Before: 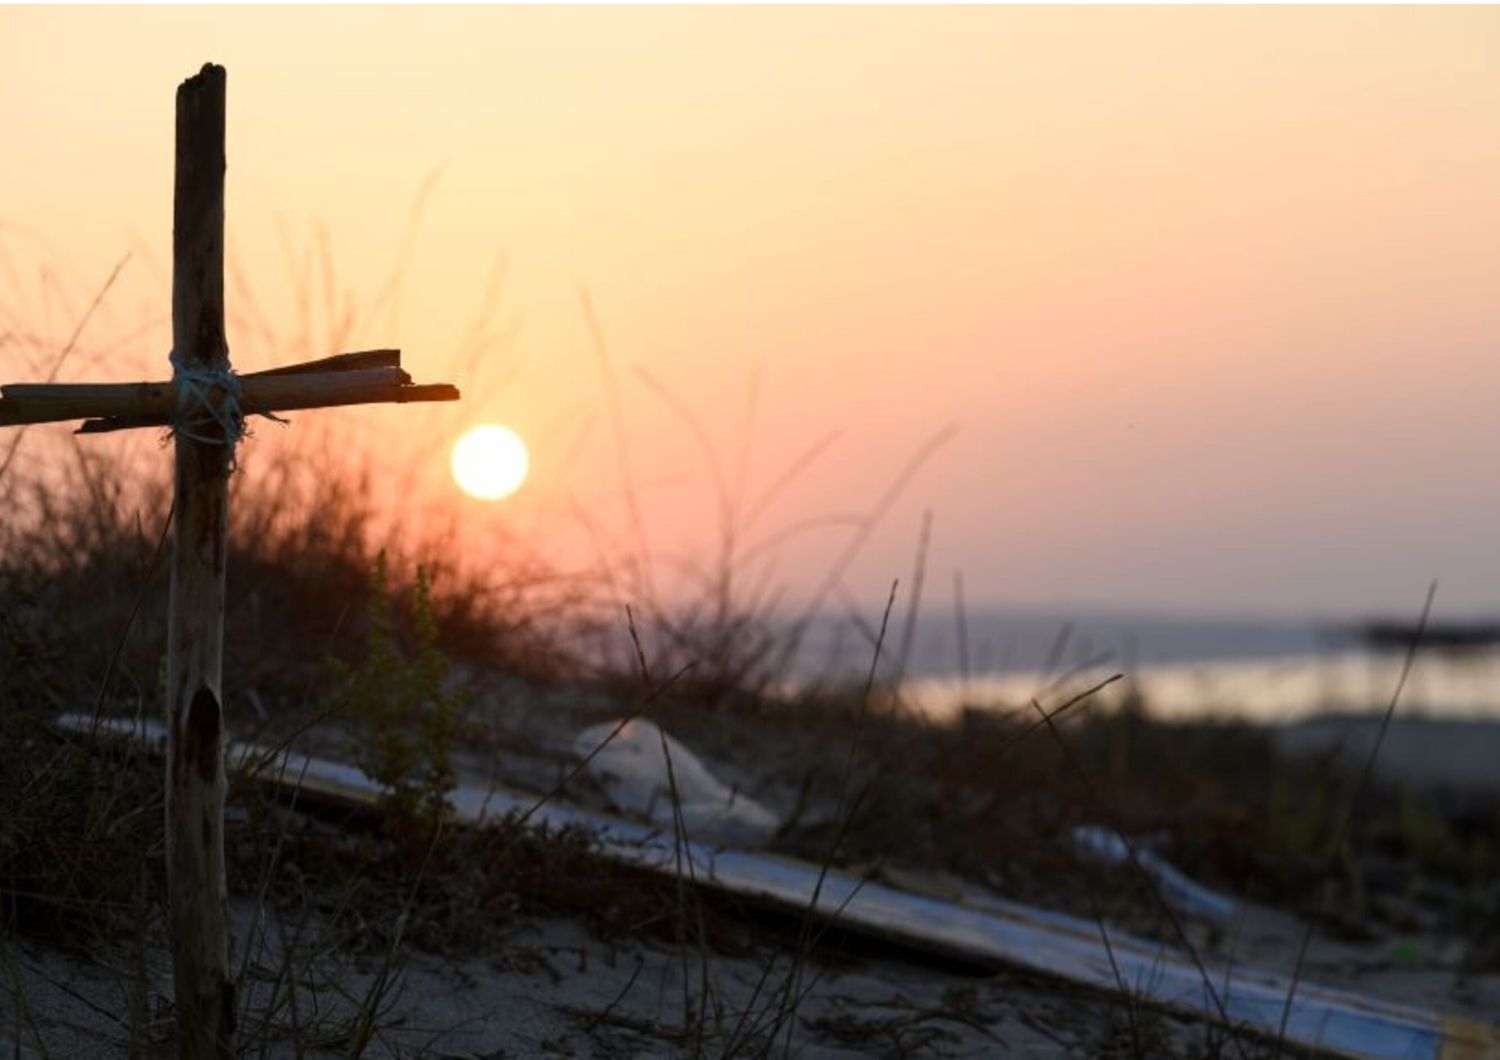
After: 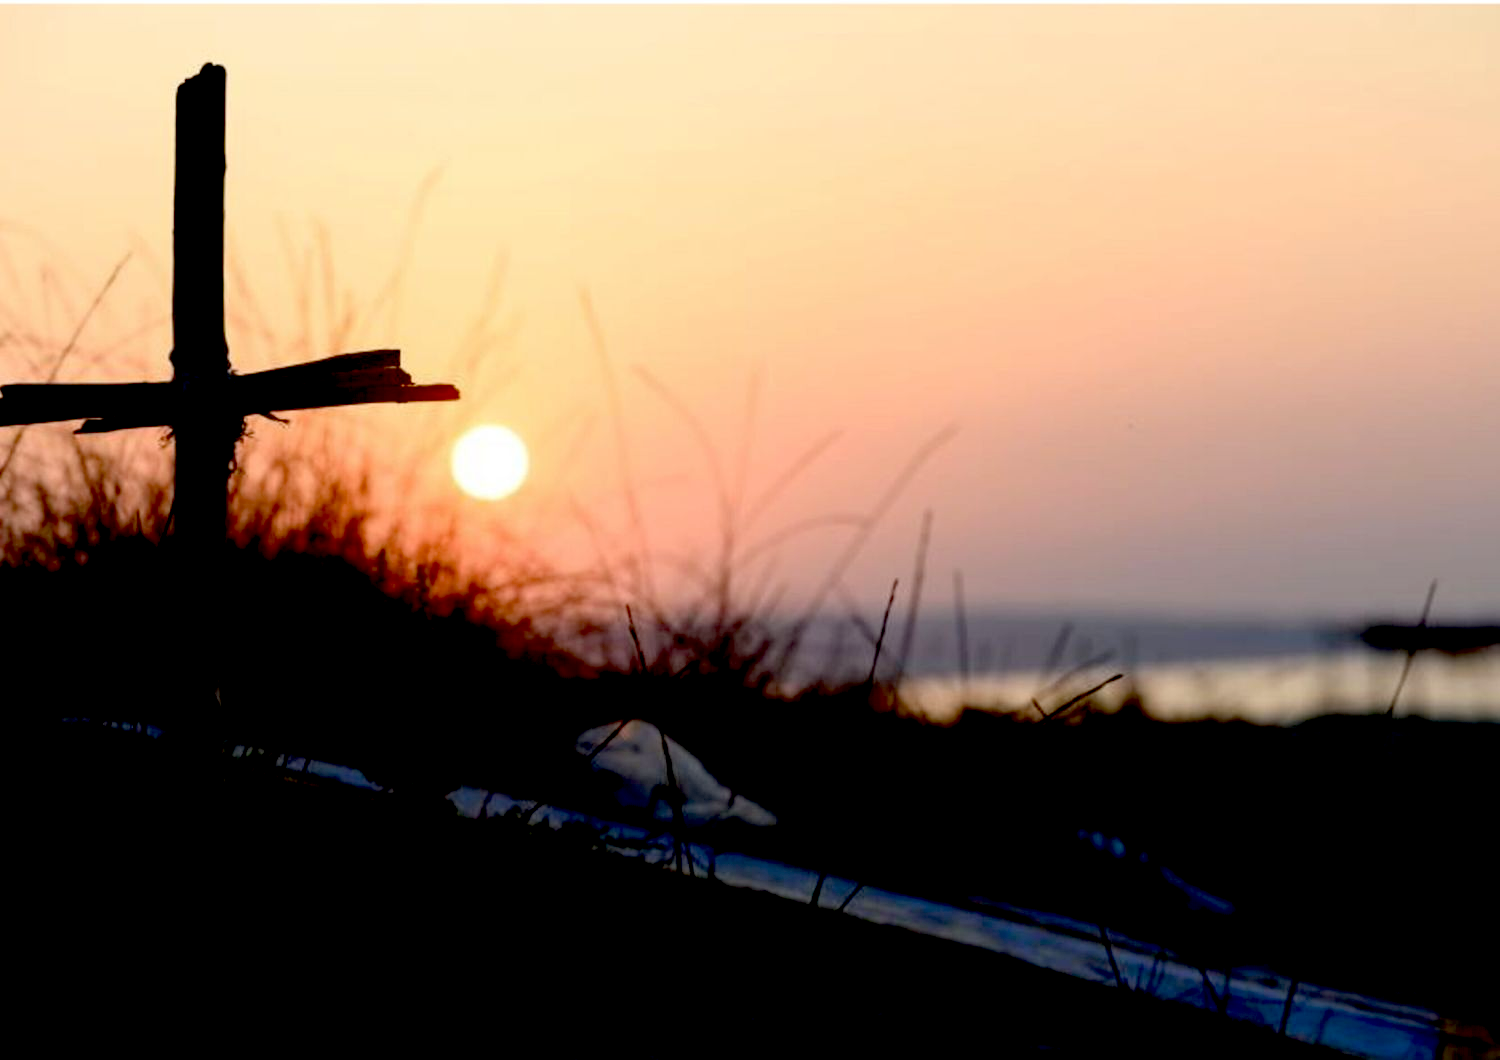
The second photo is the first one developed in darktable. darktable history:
exposure: black level correction 0.057, compensate highlight preservation false
